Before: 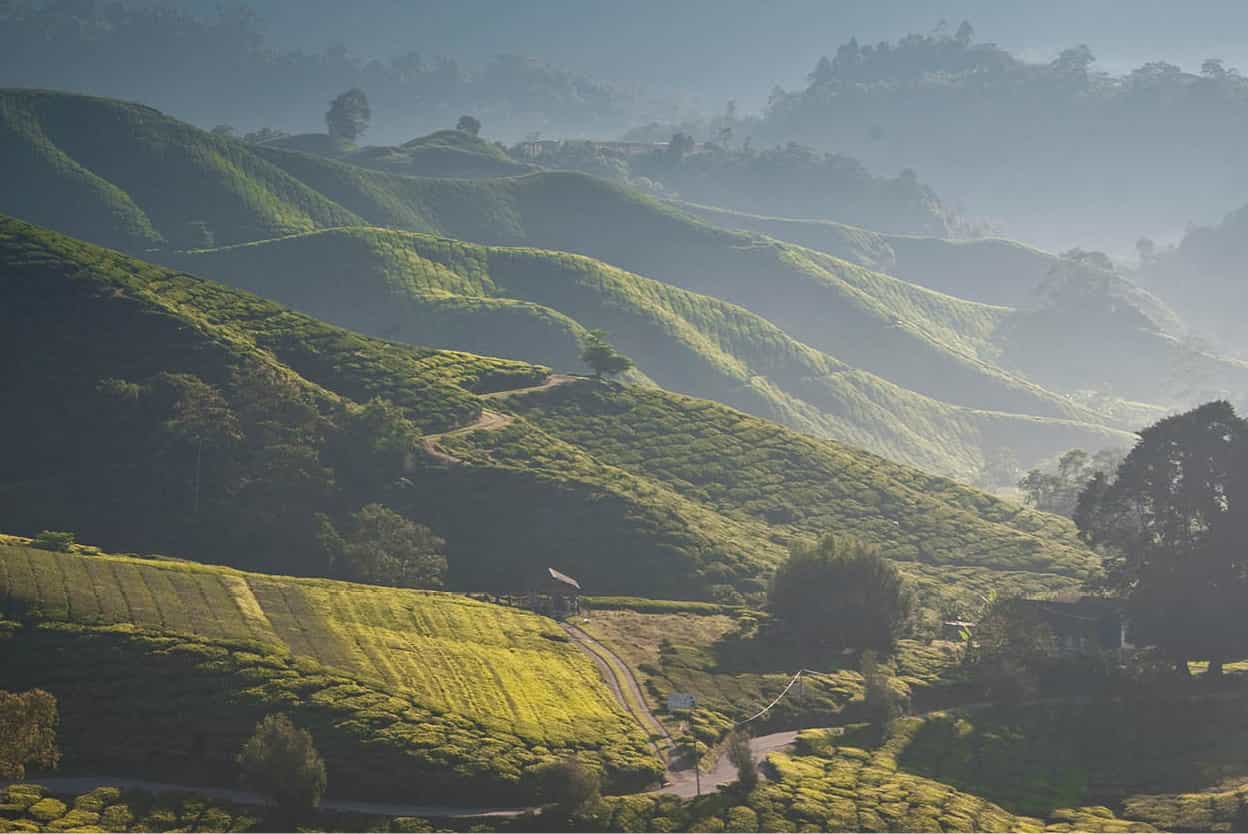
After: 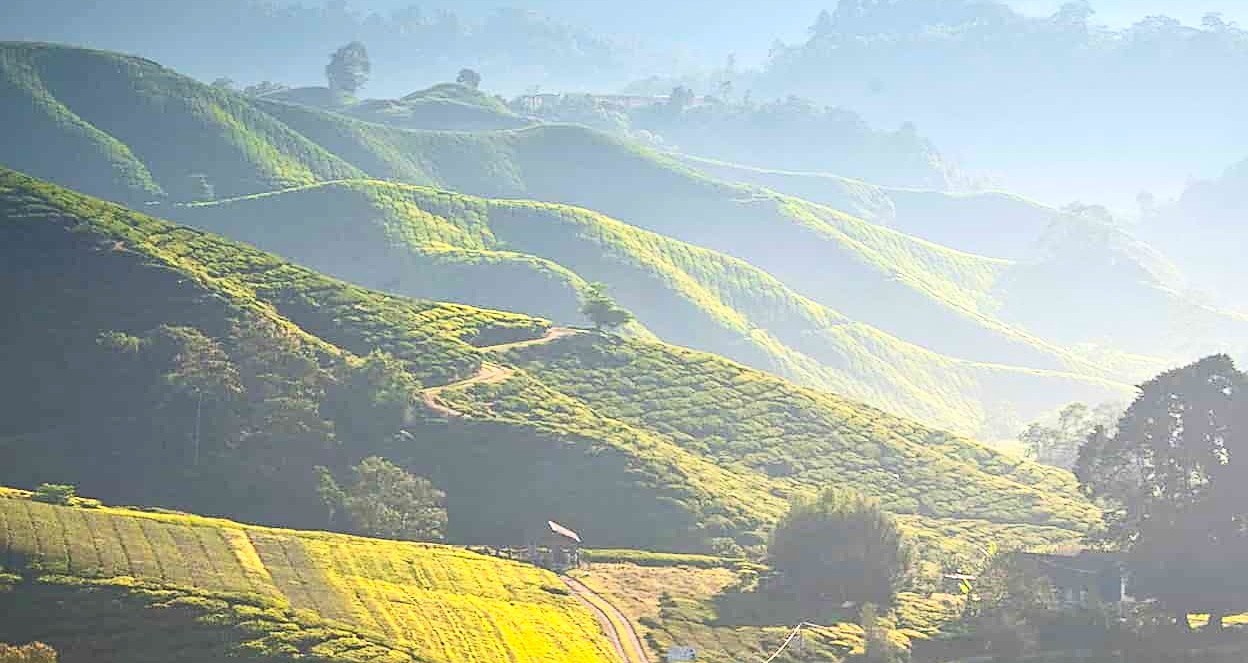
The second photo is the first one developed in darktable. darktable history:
contrast brightness saturation: contrast 0.244, brightness 0.241, saturation 0.383
sharpen: on, module defaults
crop and rotate: top 5.652%, bottom 14.851%
exposure: exposure 0.658 EV, compensate highlight preservation false
